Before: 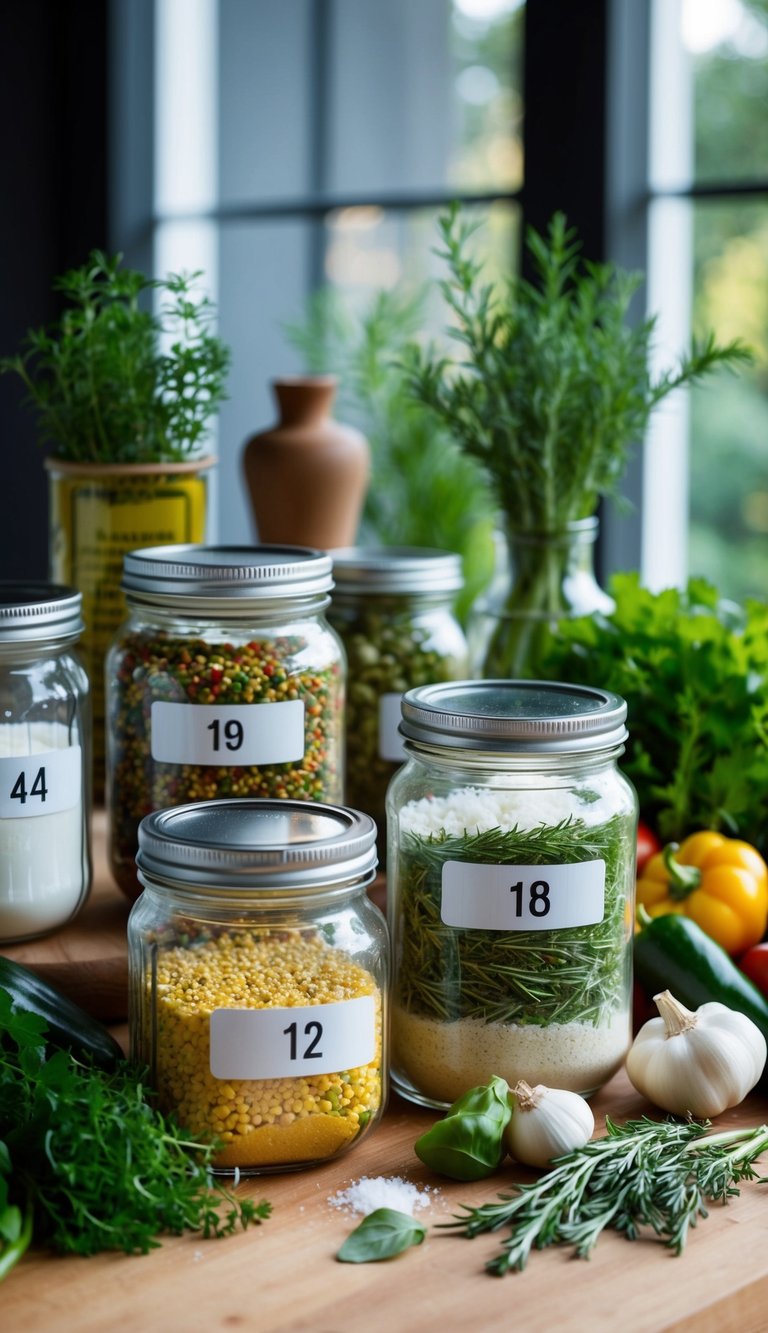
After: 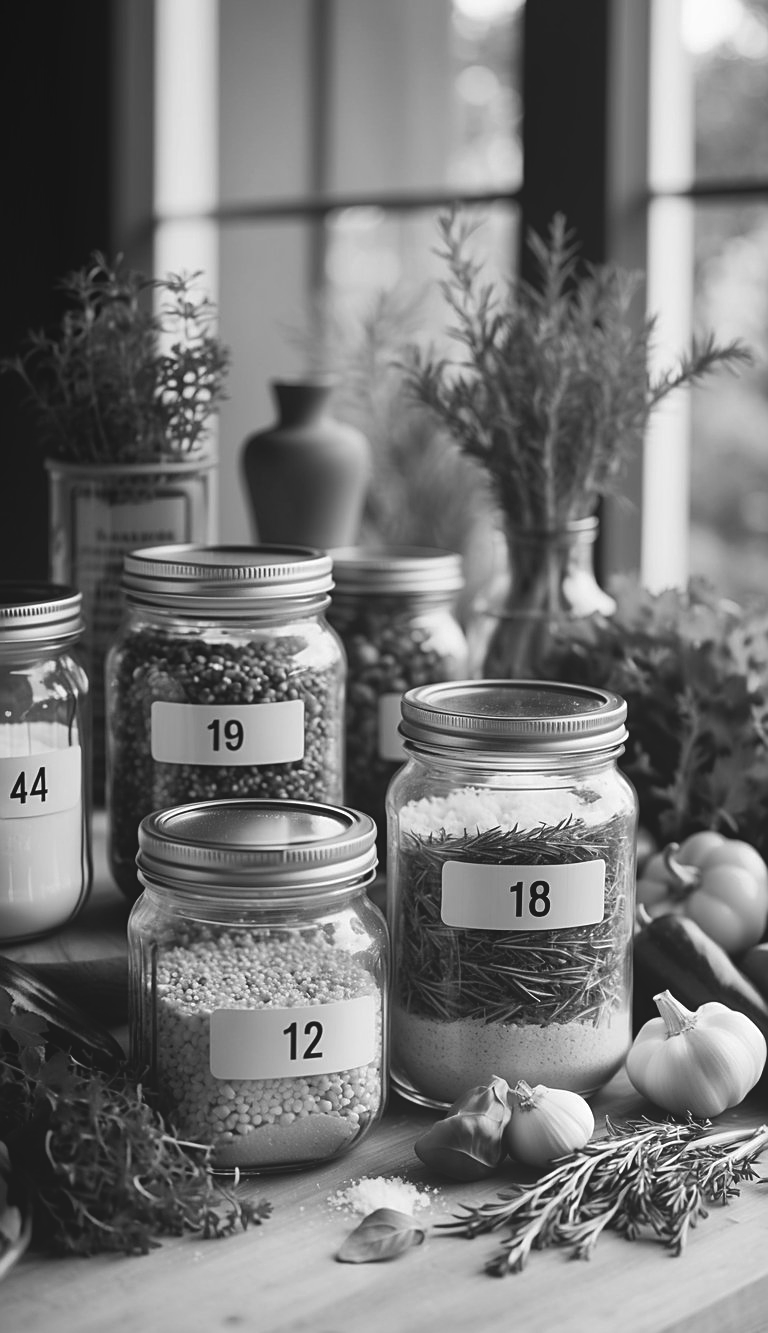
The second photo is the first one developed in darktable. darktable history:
color balance rgb: shadows lift › luminance -20%, power › hue 72.24°, highlights gain › luminance 15%, global offset › hue 171.6°, perceptual saturation grading › global saturation 14.09%, perceptual saturation grading › highlights -25%, perceptual saturation grading › shadows 25%, global vibrance 25%, contrast 10%
color balance: contrast -0.5%
sharpen: on, module defaults
monochrome: a -3.63, b -0.465
local contrast: detail 70%
